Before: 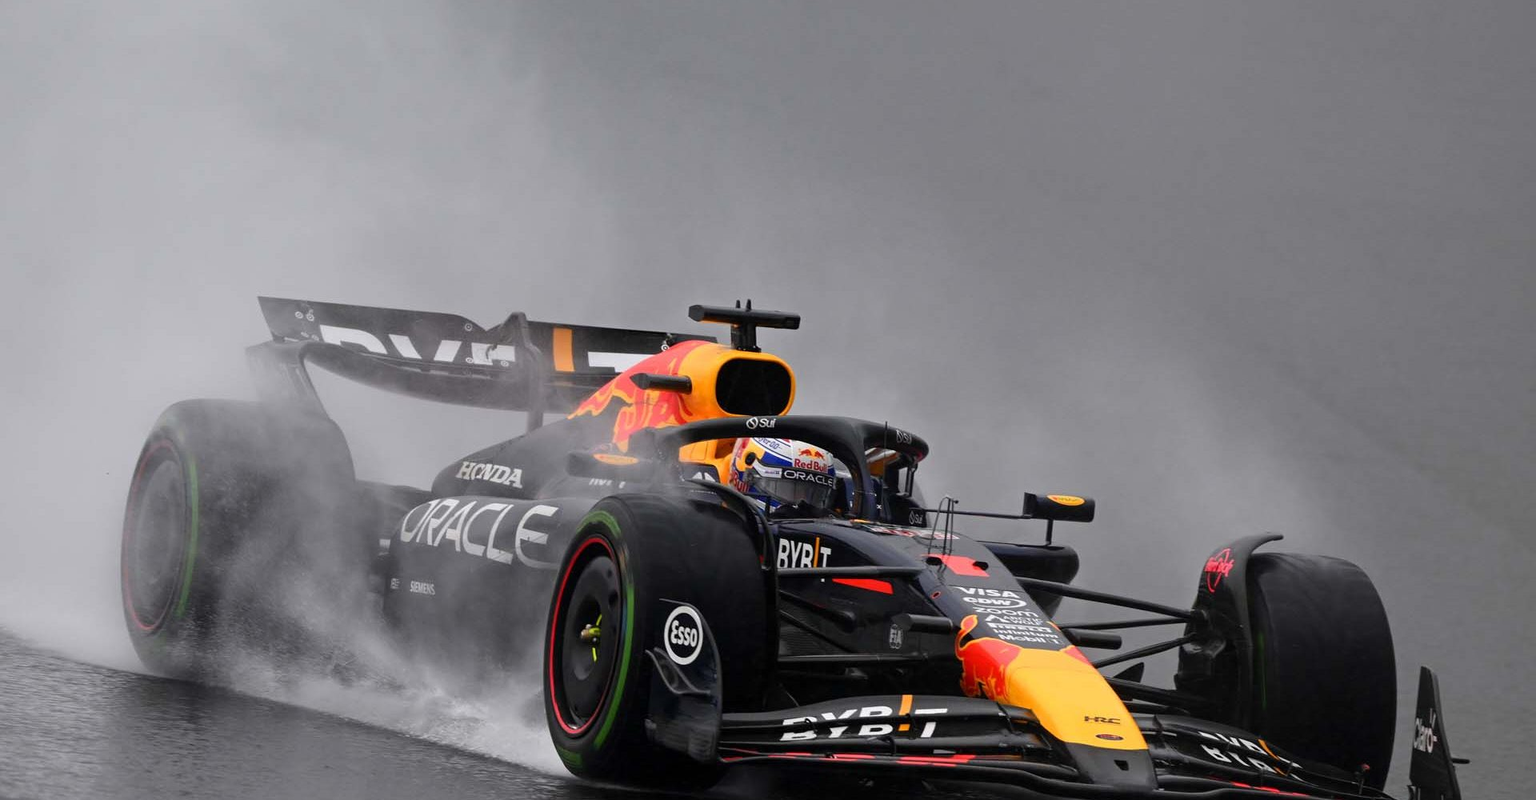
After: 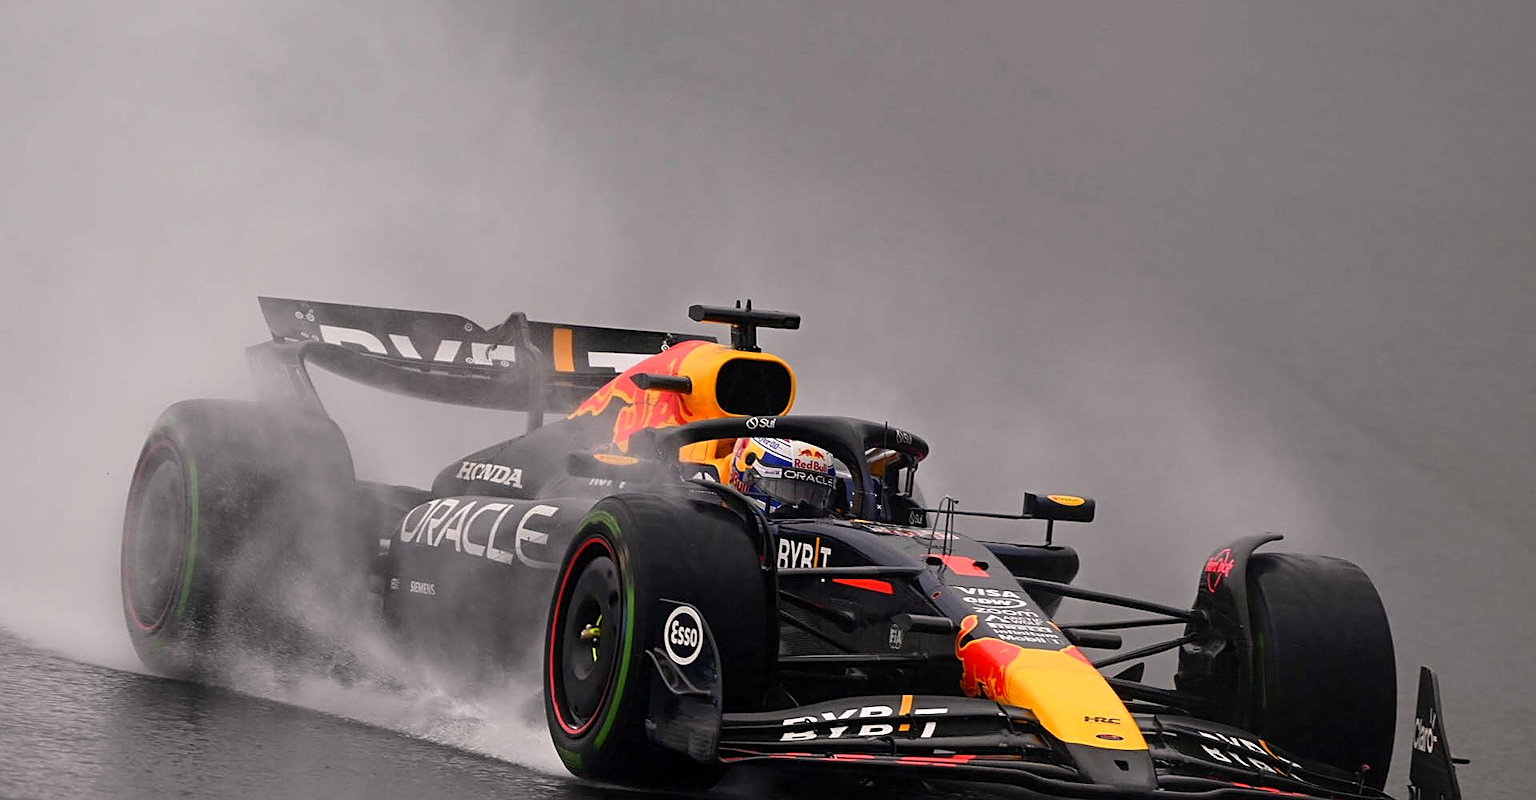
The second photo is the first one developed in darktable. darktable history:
color correction: highlights a* 3.64, highlights b* 5.13
sharpen: on, module defaults
tone equalizer: on, module defaults
